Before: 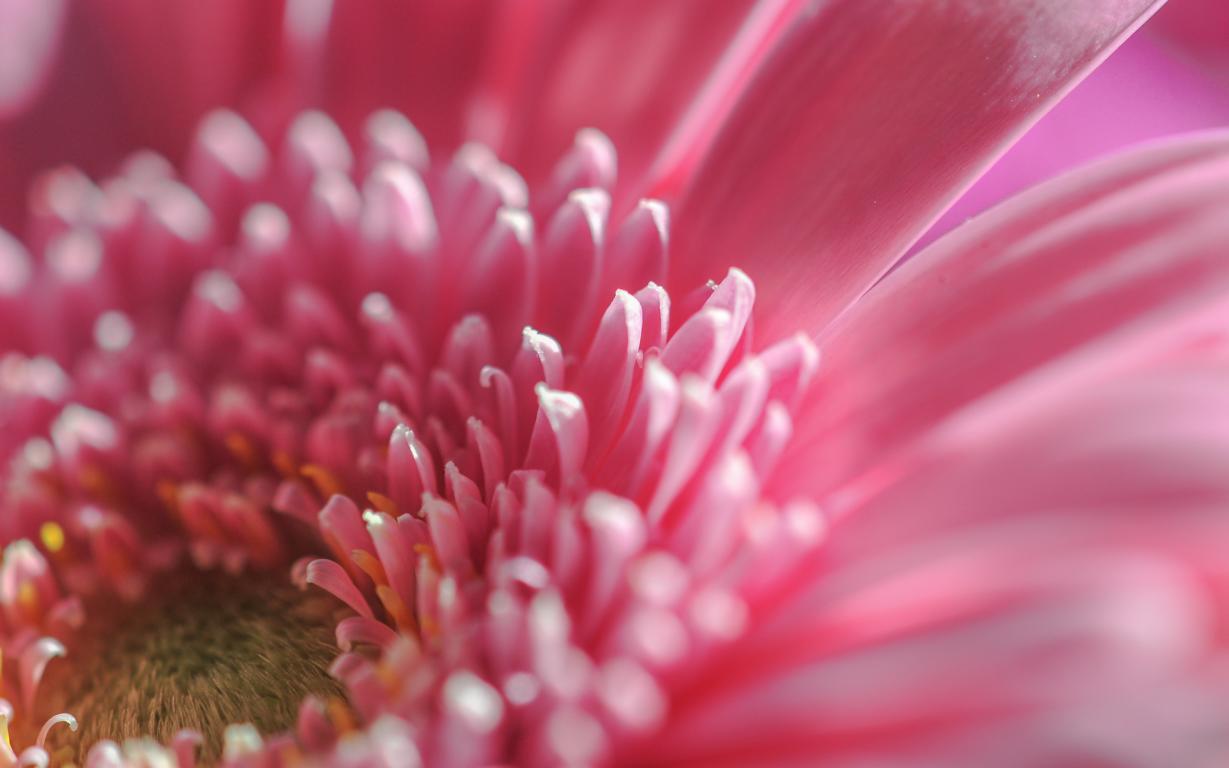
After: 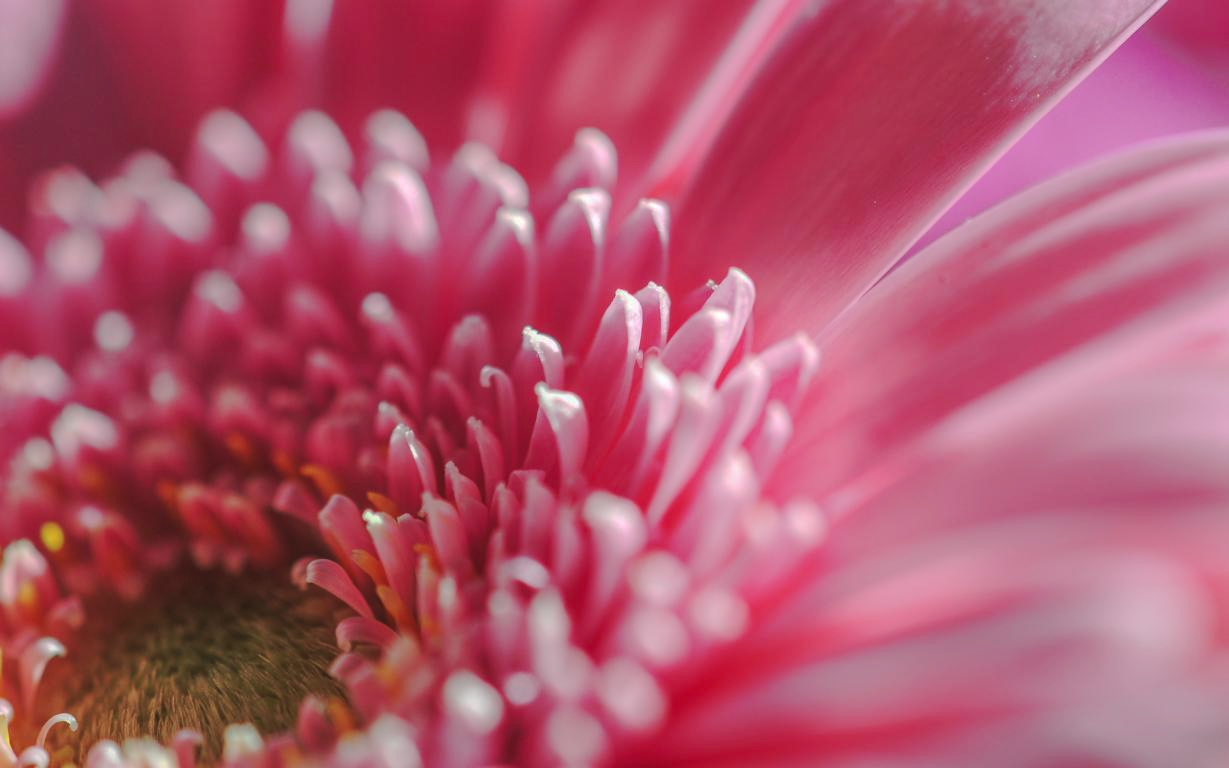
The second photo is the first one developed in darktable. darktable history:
tone curve: curves: ch0 [(0, 0) (0.003, 0.01) (0.011, 0.014) (0.025, 0.029) (0.044, 0.051) (0.069, 0.072) (0.1, 0.097) (0.136, 0.123) (0.177, 0.16) (0.224, 0.2) (0.277, 0.248) (0.335, 0.305) (0.399, 0.37) (0.468, 0.454) (0.543, 0.534) (0.623, 0.609) (0.709, 0.681) (0.801, 0.752) (0.898, 0.841) (1, 1)], preserve colors none
tone equalizer: on, module defaults
